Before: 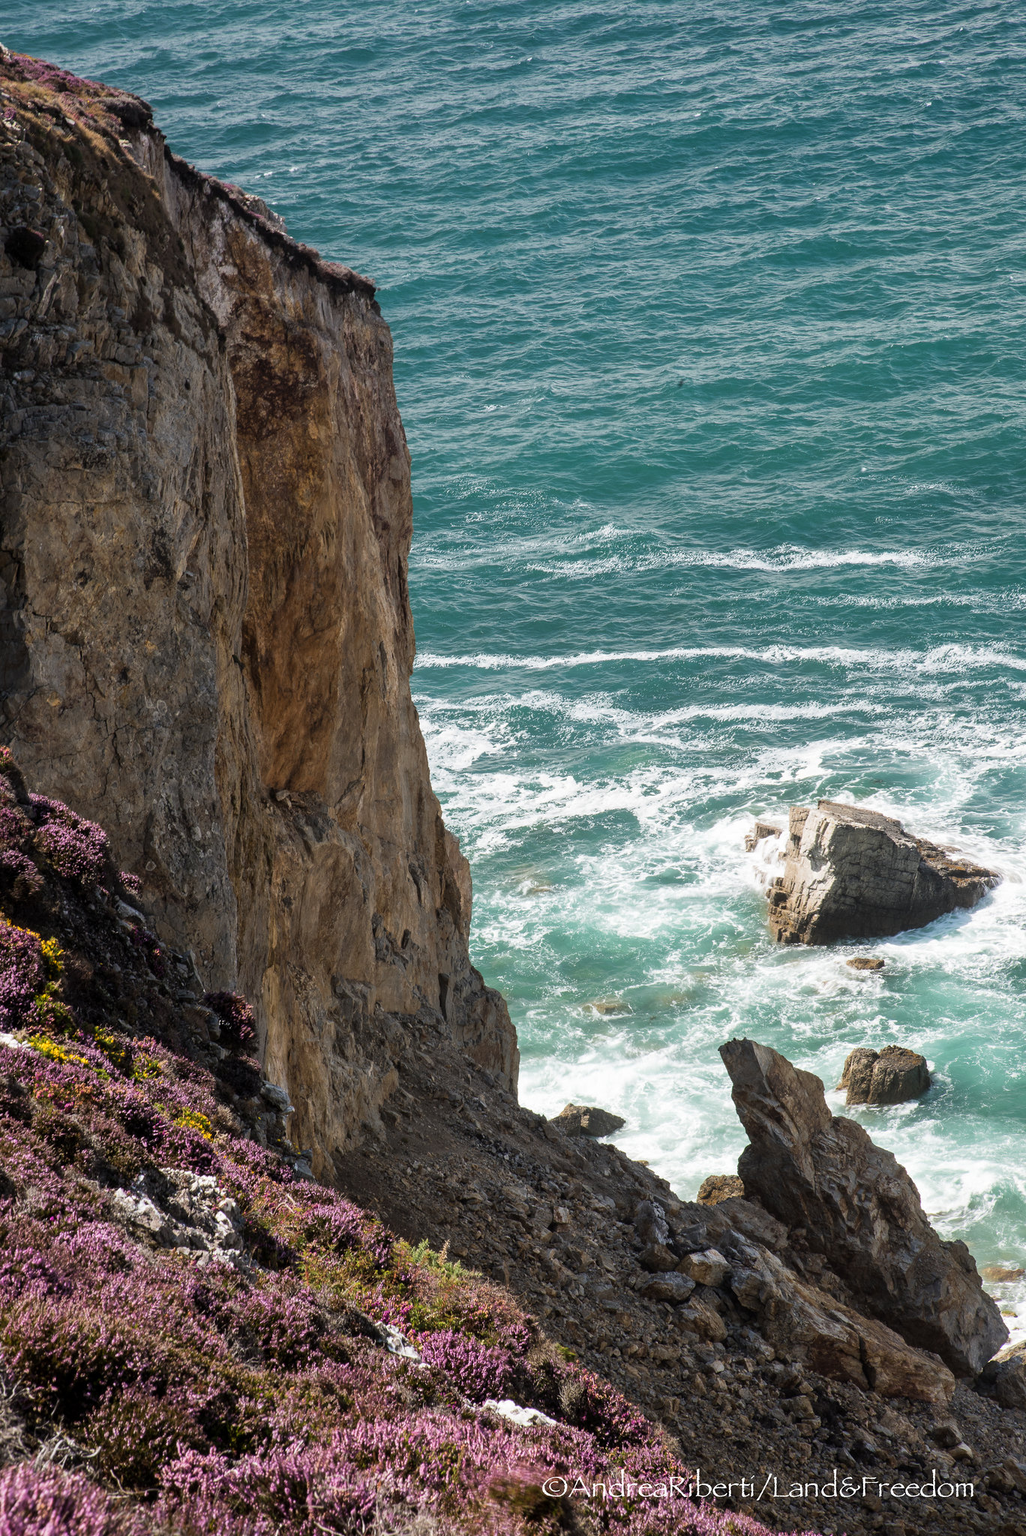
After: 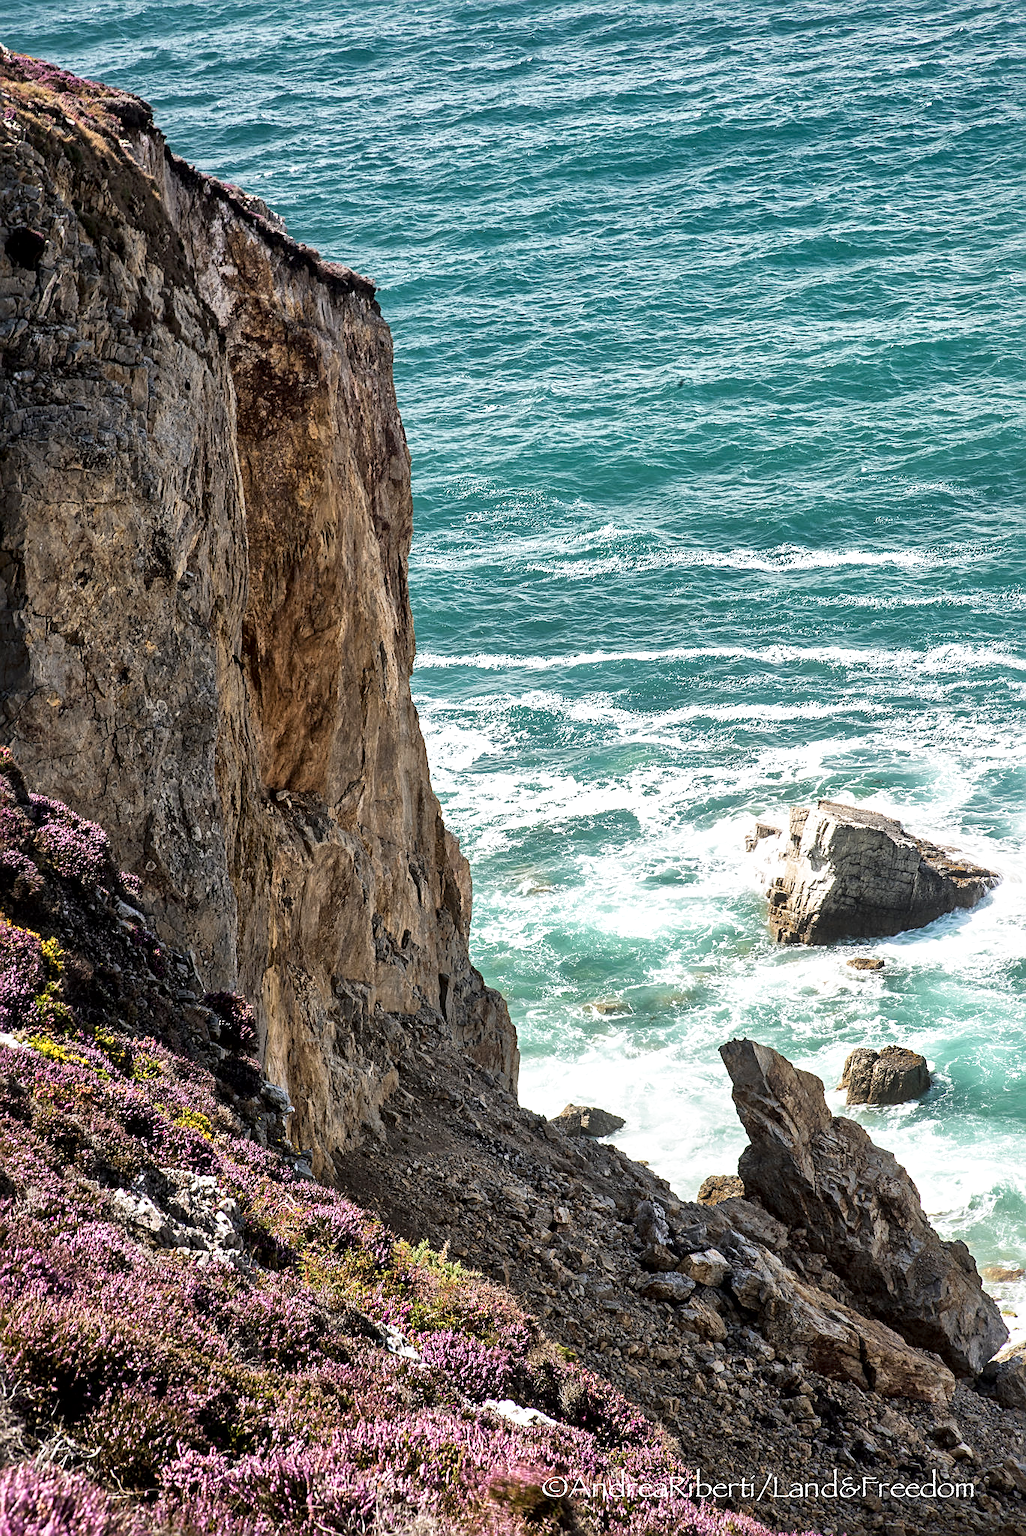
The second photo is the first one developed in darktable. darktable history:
base curve: curves: ch0 [(0, 0) (0.579, 0.807) (1, 1)], preserve colors none
local contrast: mode bilateral grid, contrast 21, coarseness 50, detail 171%, midtone range 0.2
sharpen: amount 0.582
